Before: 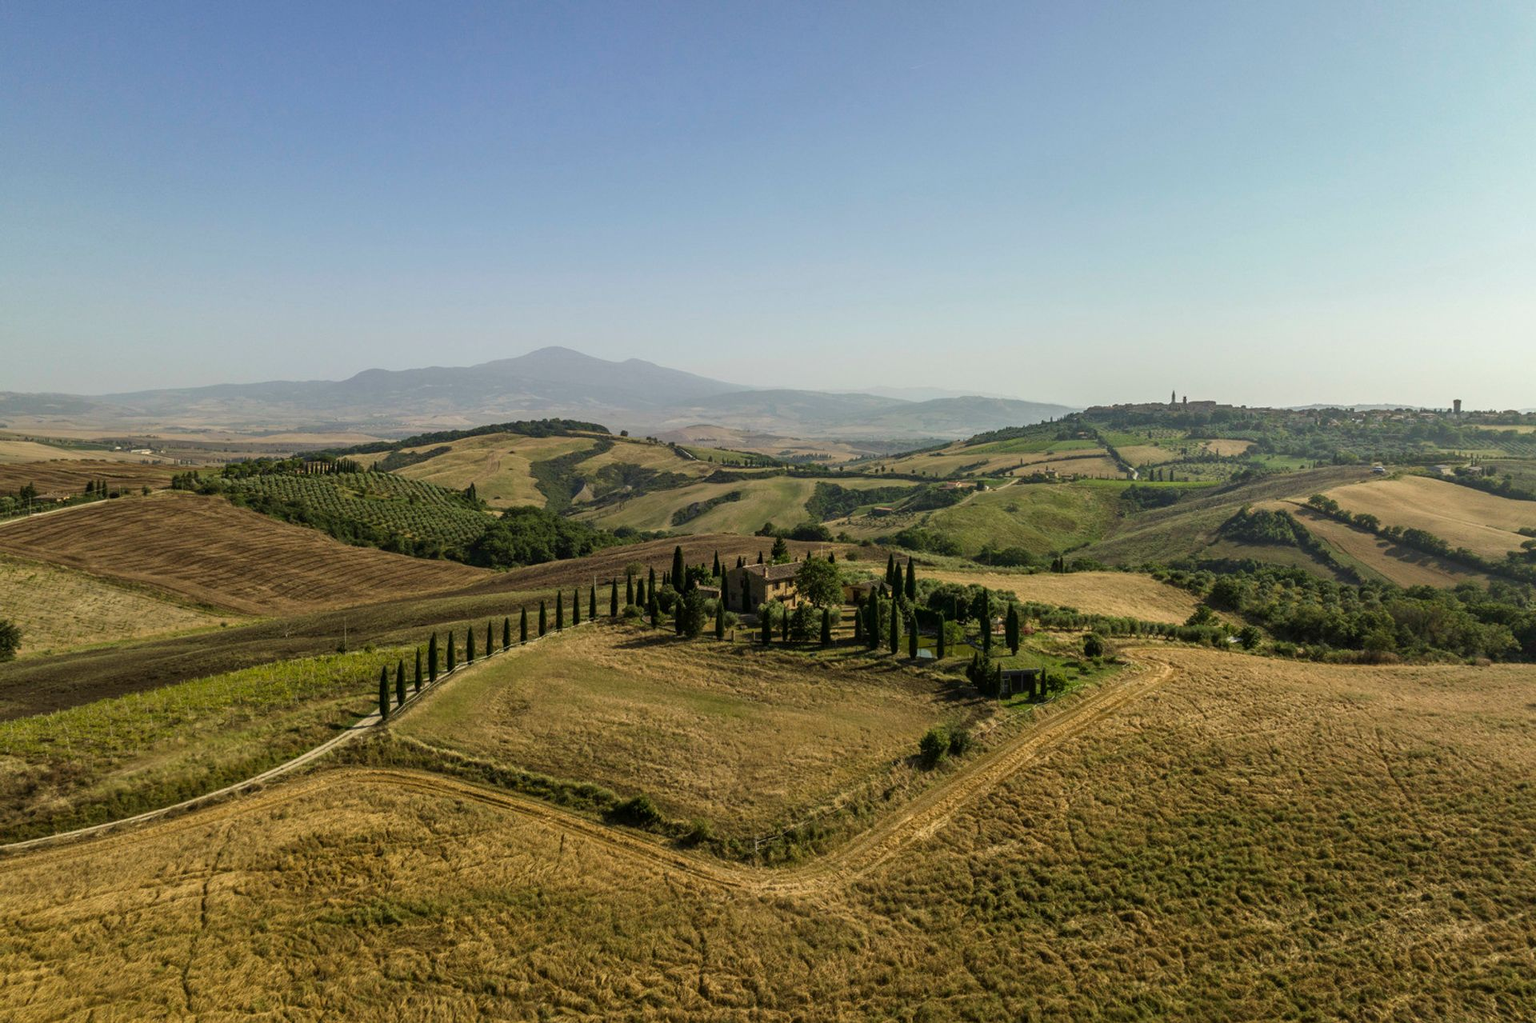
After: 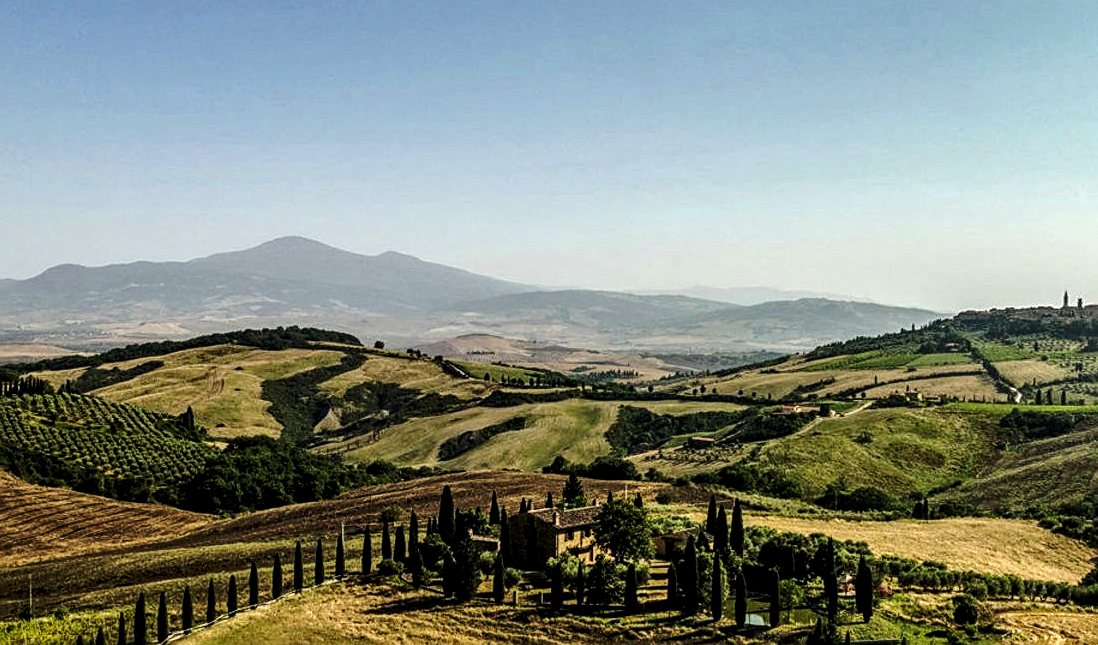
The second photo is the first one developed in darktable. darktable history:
white balance: emerald 1
sharpen: on, module defaults
crop: left 20.932%, top 15.471%, right 21.848%, bottom 34.081%
shadows and highlights: low approximation 0.01, soften with gaussian
exposure: compensate highlight preservation false
local contrast: detail 150%
tone equalizer: -8 EV -0.417 EV, -7 EV -0.389 EV, -6 EV -0.333 EV, -5 EV -0.222 EV, -3 EV 0.222 EV, -2 EV 0.333 EV, -1 EV 0.389 EV, +0 EV 0.417 EV, edges refinement/feathering 500, mask exposure compensation -1.57 EV, preserve details no
base curve: curves: ch0 [(0, 0) (0.073, 0.04) (0.157, 0.139) (0.492, 0.492) (0.758, 0.758) (1, 1)], preserve colors none
